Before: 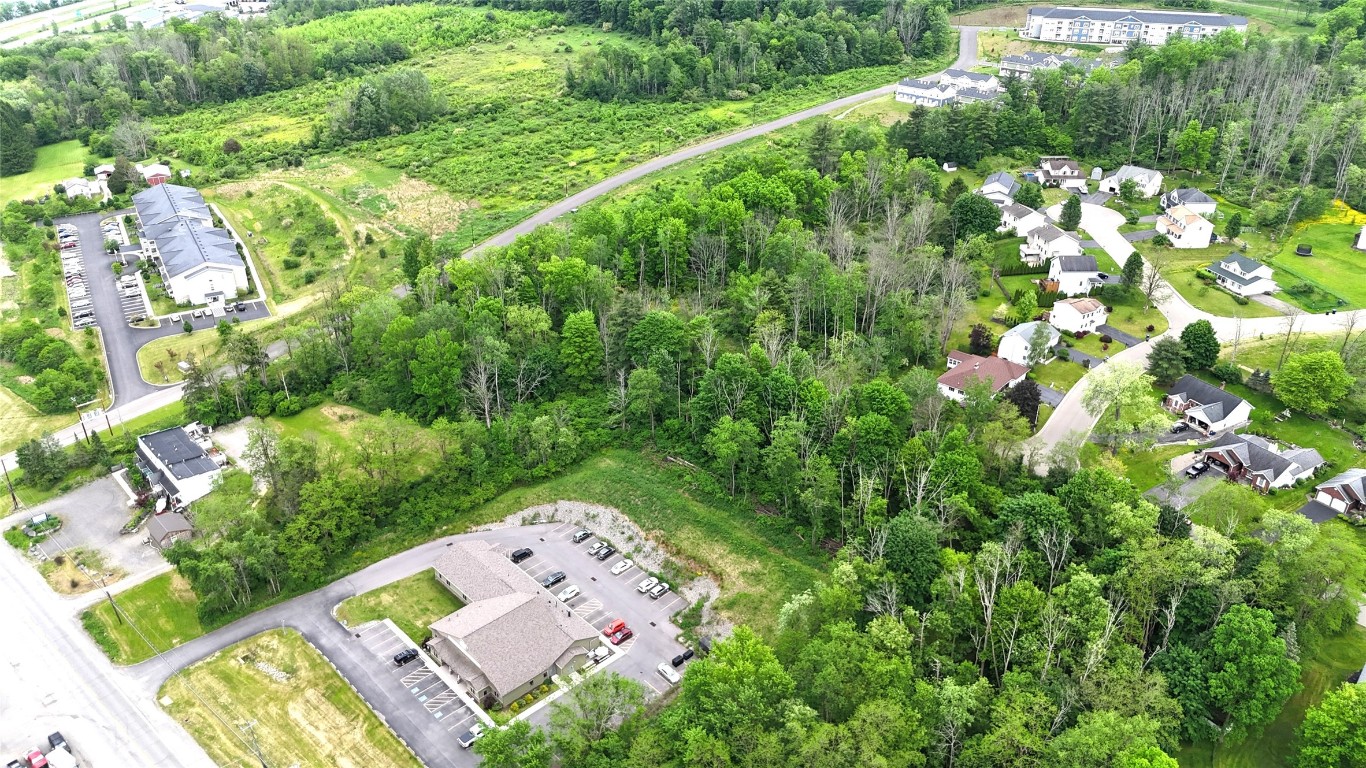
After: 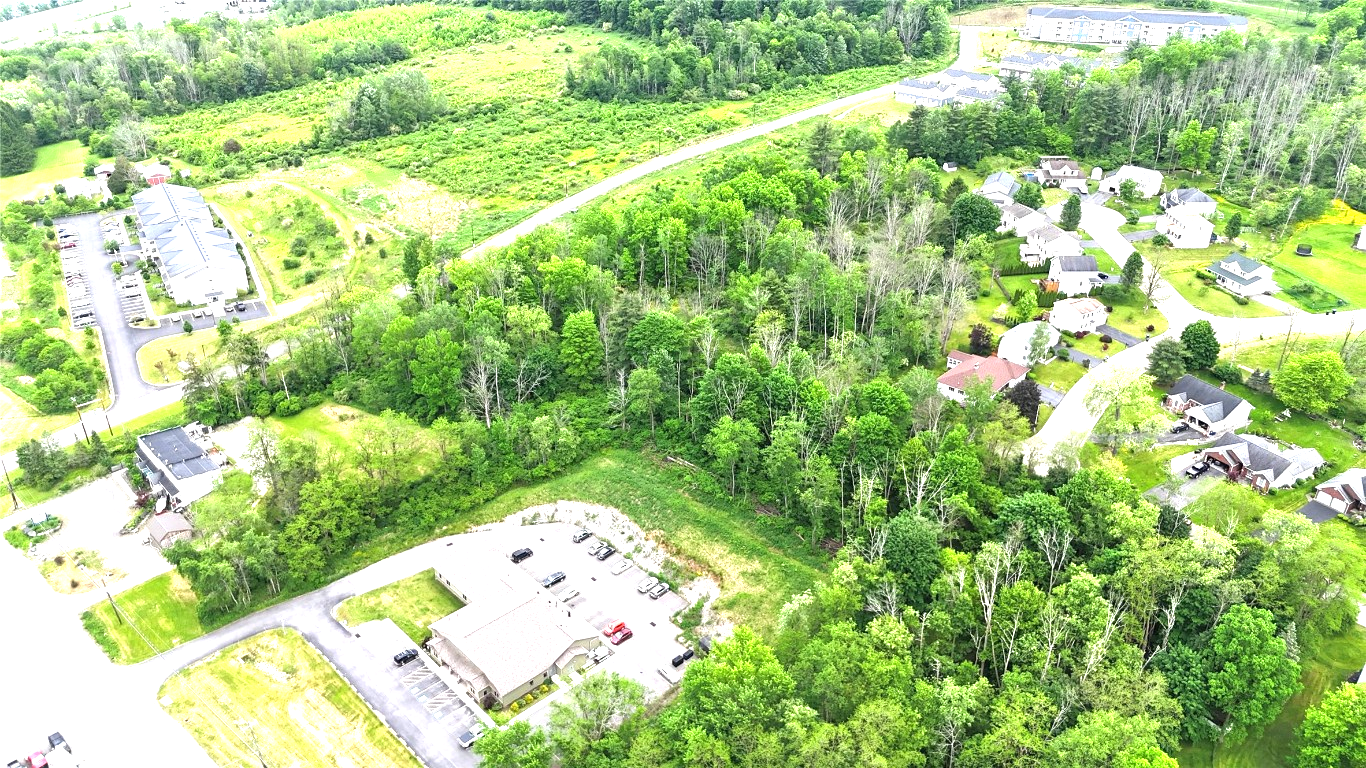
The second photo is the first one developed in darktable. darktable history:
exposure: exposure 0.951 EV, compensate exposure bias true, compensate highlight preservation false
